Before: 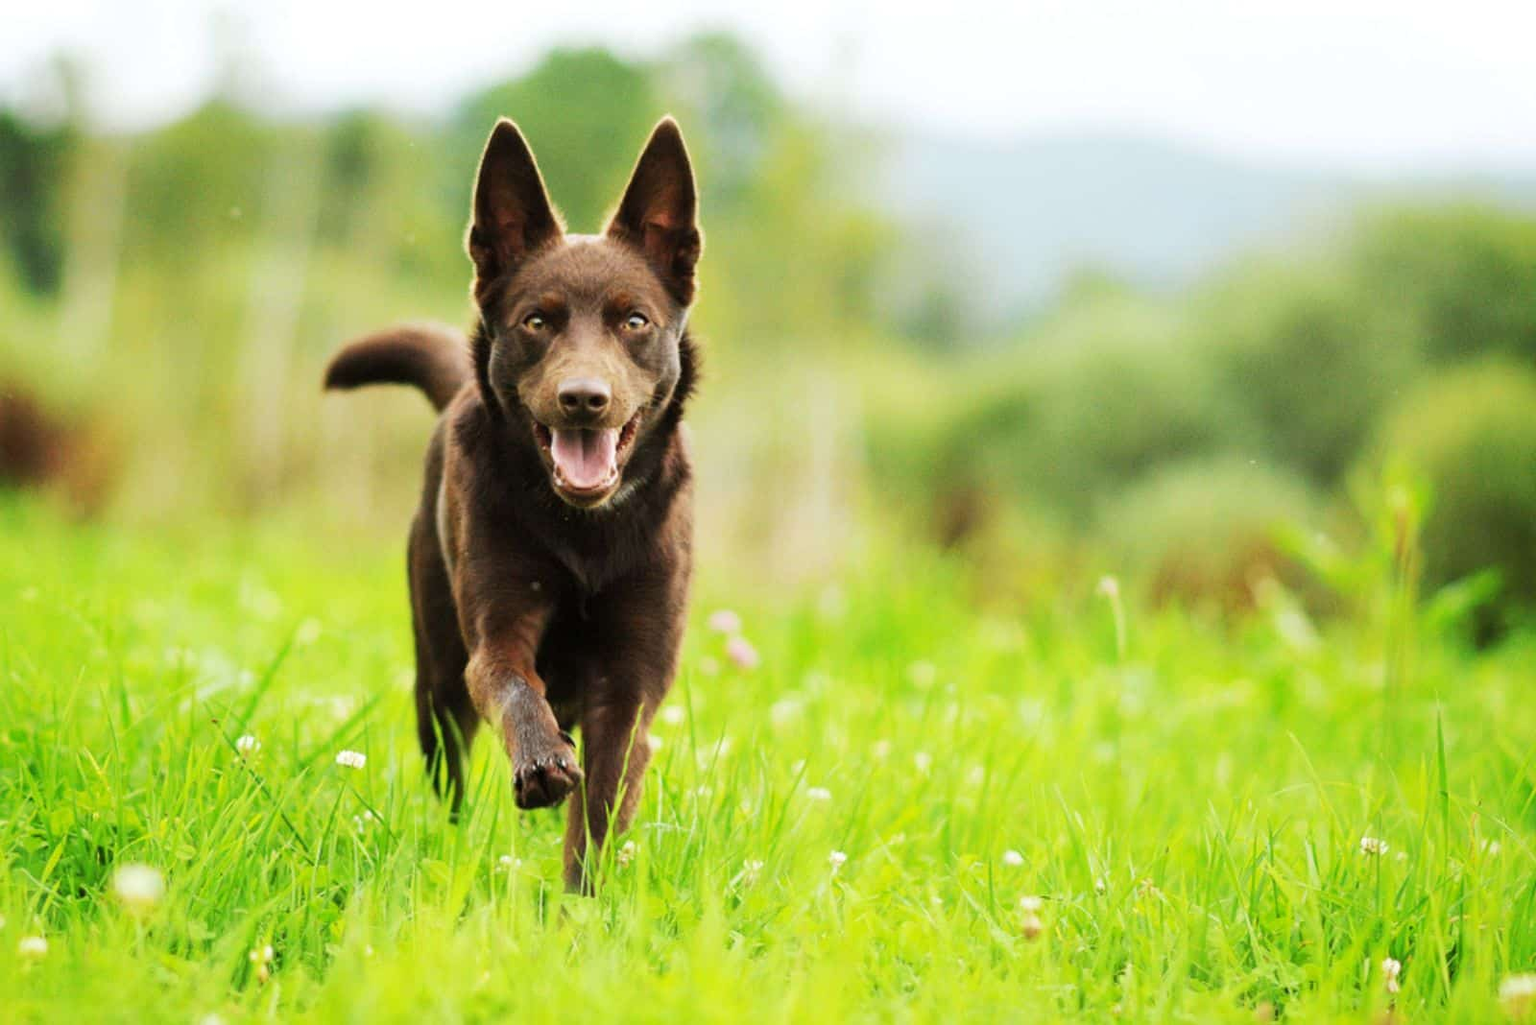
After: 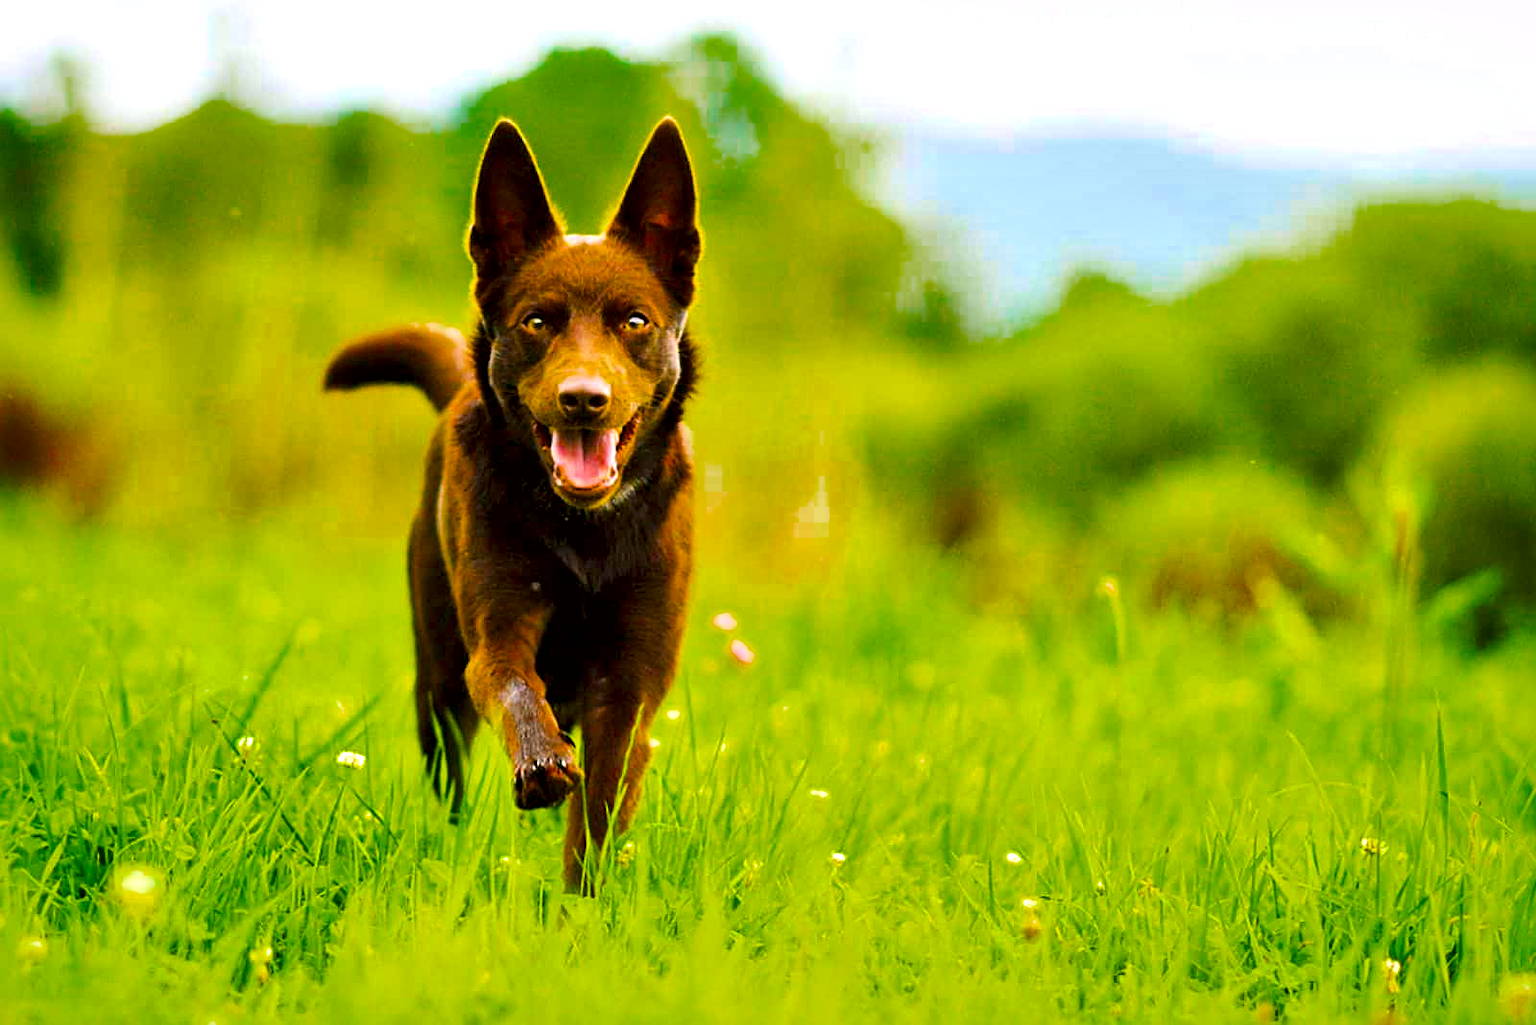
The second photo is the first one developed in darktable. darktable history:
sharpen: on, module defaults
color balance rgb: highlights gain › chroma 2.001%, highlights gain › hue 291.11°, linear chroma grading › highlights 98.983%, linear chroma grading › global chroma 23.761%, perceptual saturation grading › global saturation 25.417%, perceptual brilliance grading › mid-tones 10.835%, perceptual brilliance grading › shadows 15.121%, saturation formula JzAzBz (2021)
local contrast: mode bilateral grid, contrast 71, coarseness 75, detail 180%, midtone range 0.2
